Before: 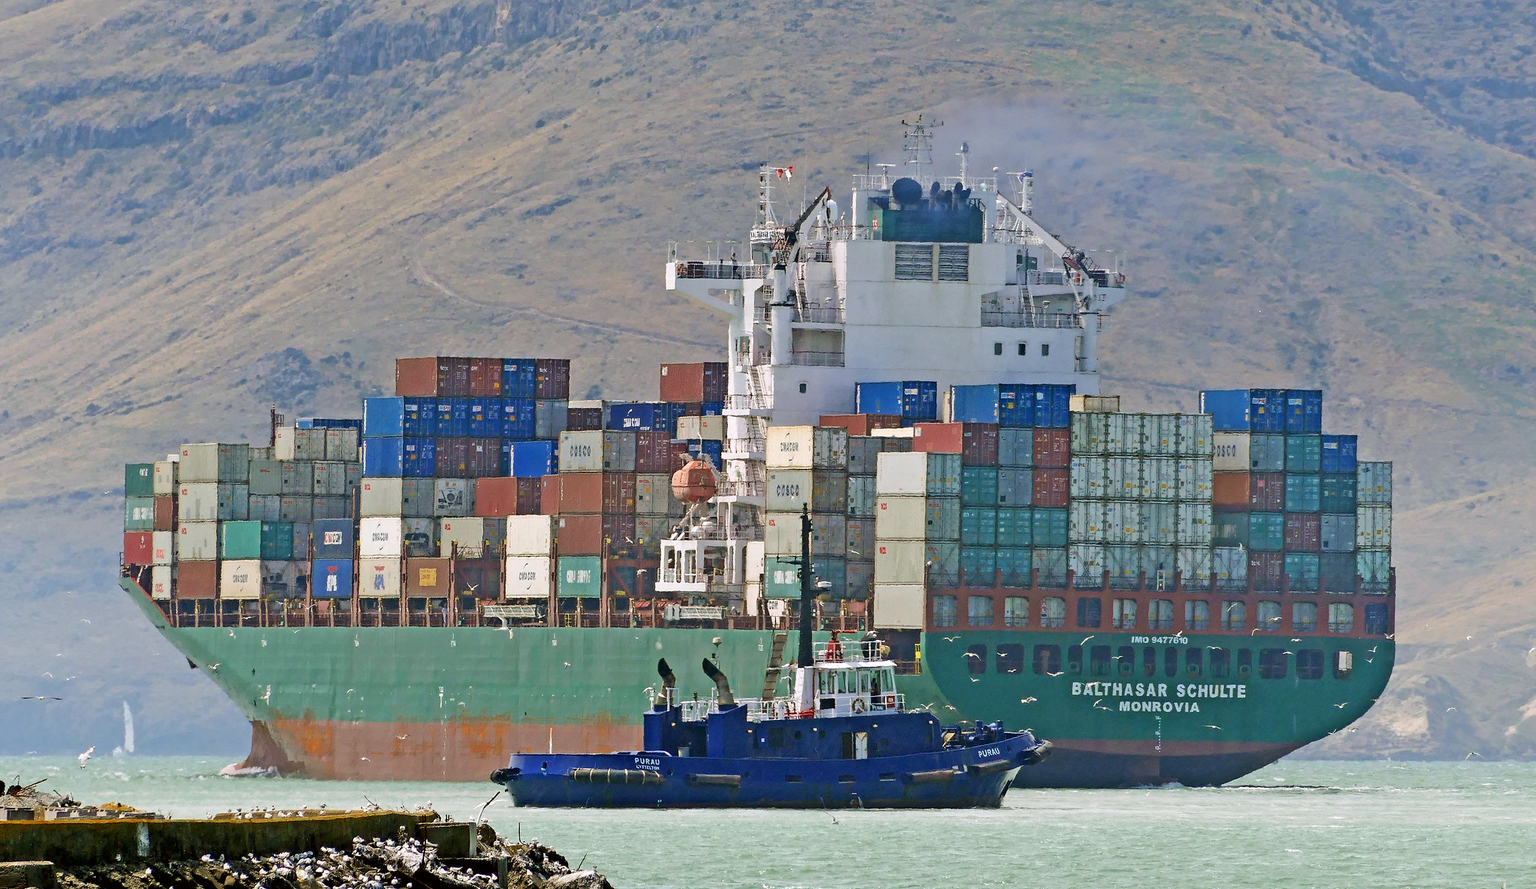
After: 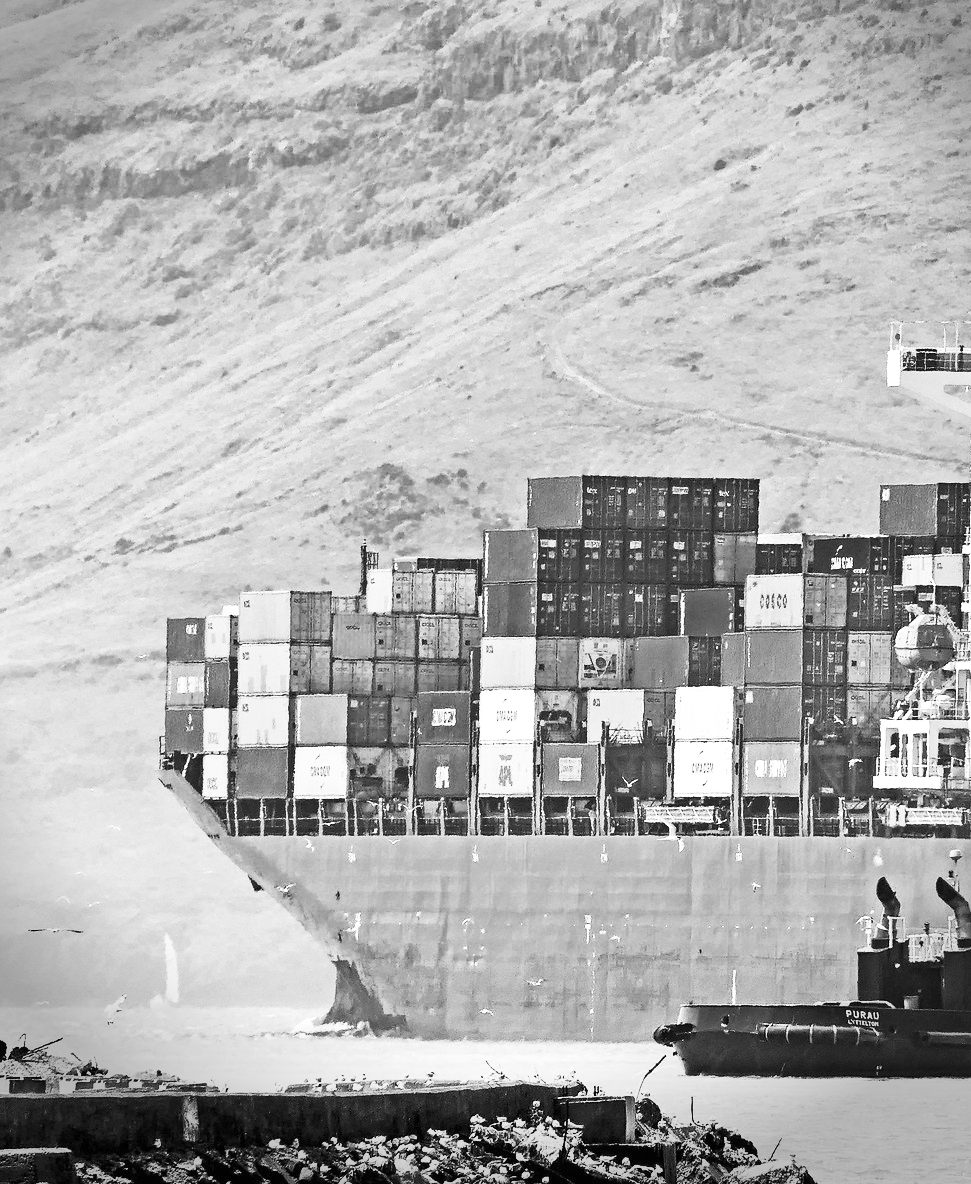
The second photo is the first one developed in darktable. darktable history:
vignetting: fall-off start 87.72%, fall-off radius 24.23%, center (0.035, -0.092), unbound false
local contrast: highlights 101%, shadows 98%, detail 120%, midtone range 0.2
contrast brightness saturation: contrast 0.531, brightness 0.476, saturation -0.997
shadows and highlights: shadows 29.41, highlights -29.08, low approximation 0.01, soften with gaussian
crop and rotate: left 0.013%, top 0%, right 52.543%
